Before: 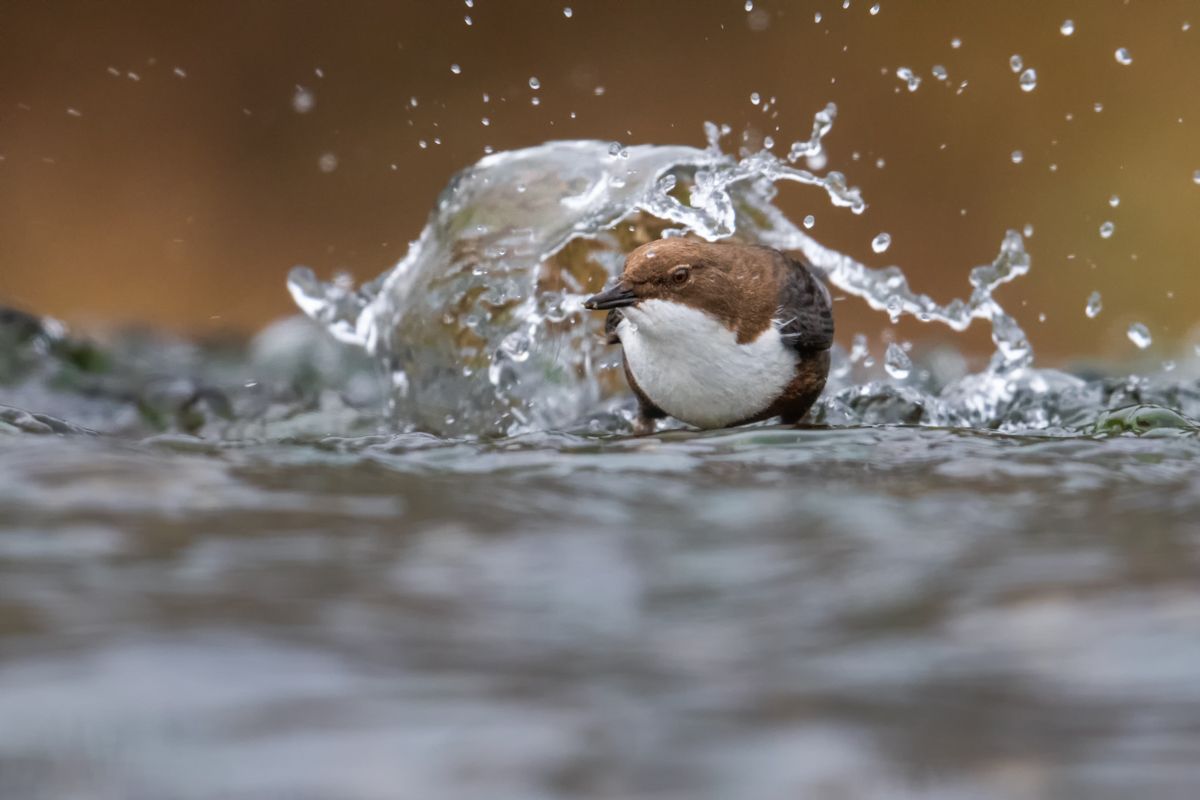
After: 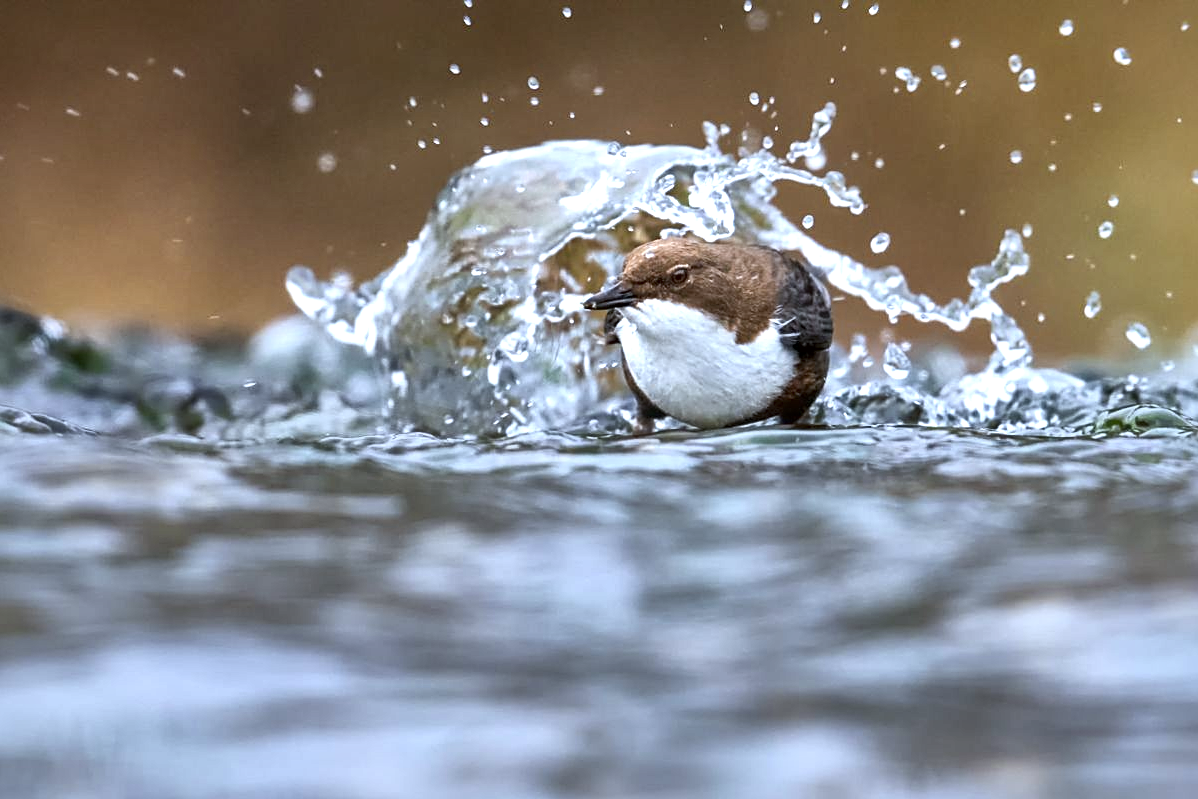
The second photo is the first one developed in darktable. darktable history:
sharpen: on, module defaults
white balance: red 0.924, blue 1.095
local contrast: mode bilateral grid, contrast 20, coarseness 50, detail 171%, midtone range 0.2
exposure: exposure 0.64 EV, compensate highlight preservation false
crop and rotate: left 0.126%
